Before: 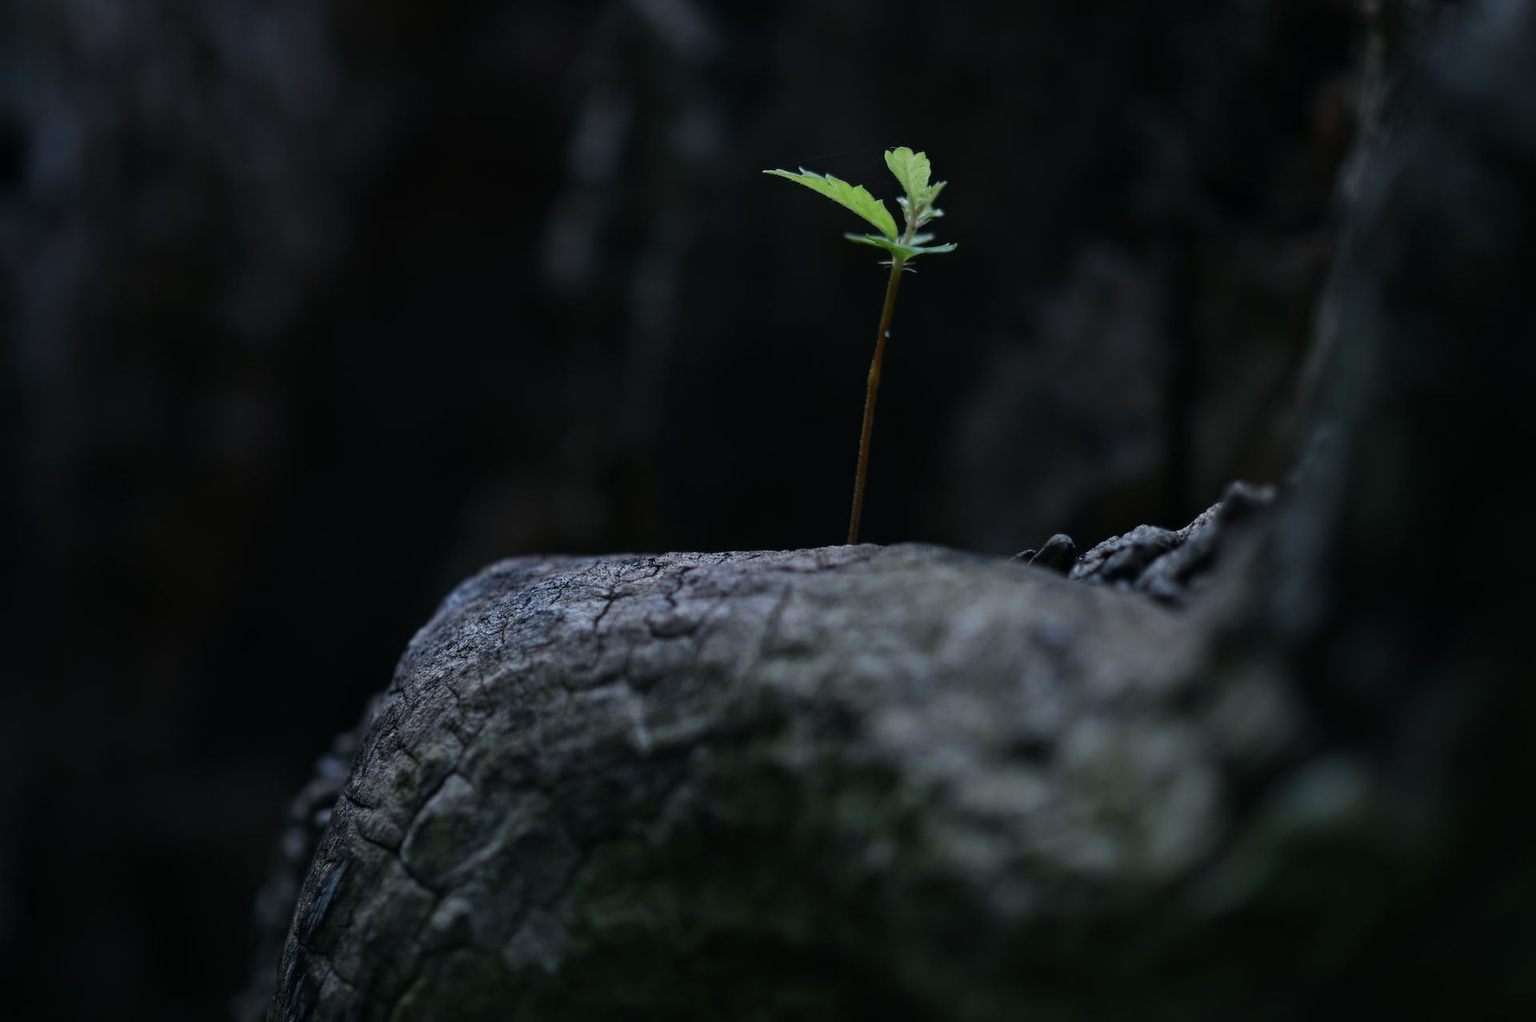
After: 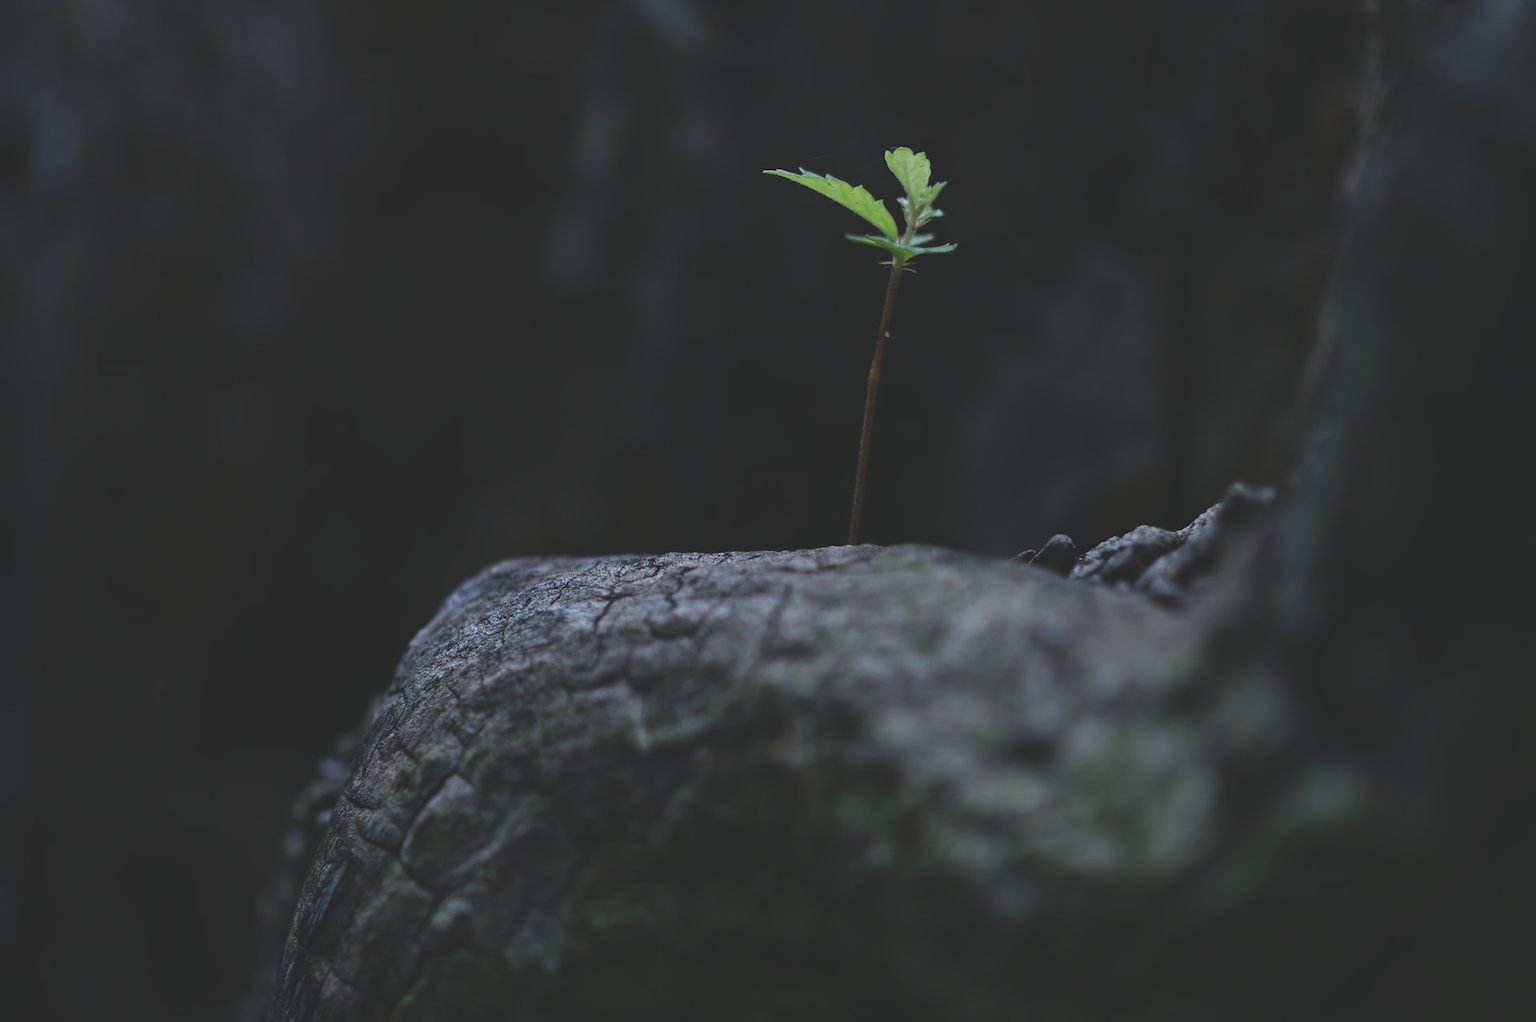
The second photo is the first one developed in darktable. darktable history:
exposure: black level correction -0.021, exposure -0.033 EV, compensate highlight preservation false
